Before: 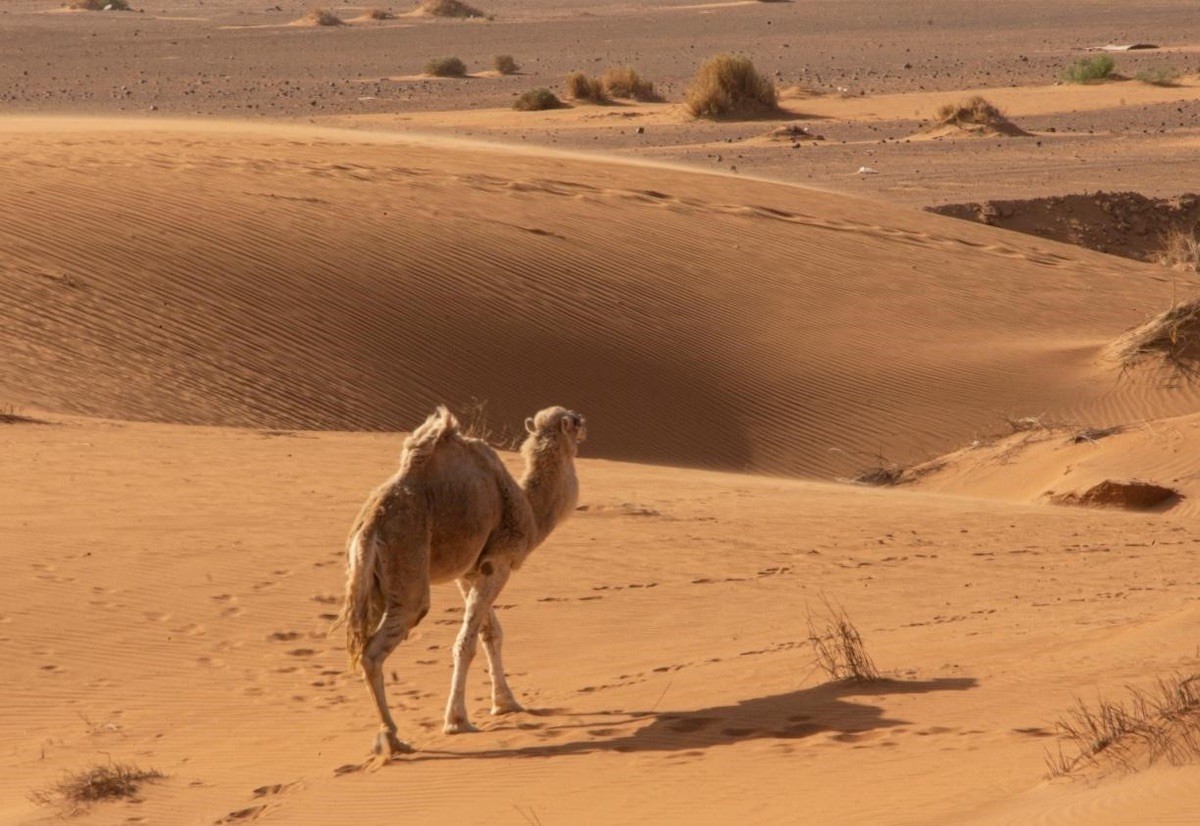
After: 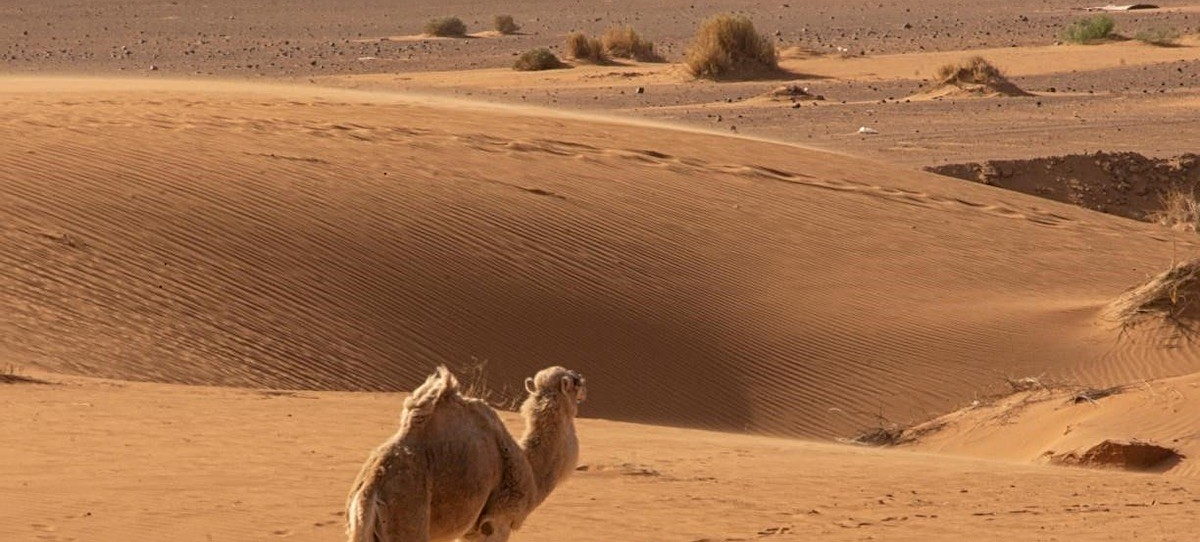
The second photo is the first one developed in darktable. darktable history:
crop and rotate: top 4.848%, bottom 29.503%
sharpen: on, module defaults
